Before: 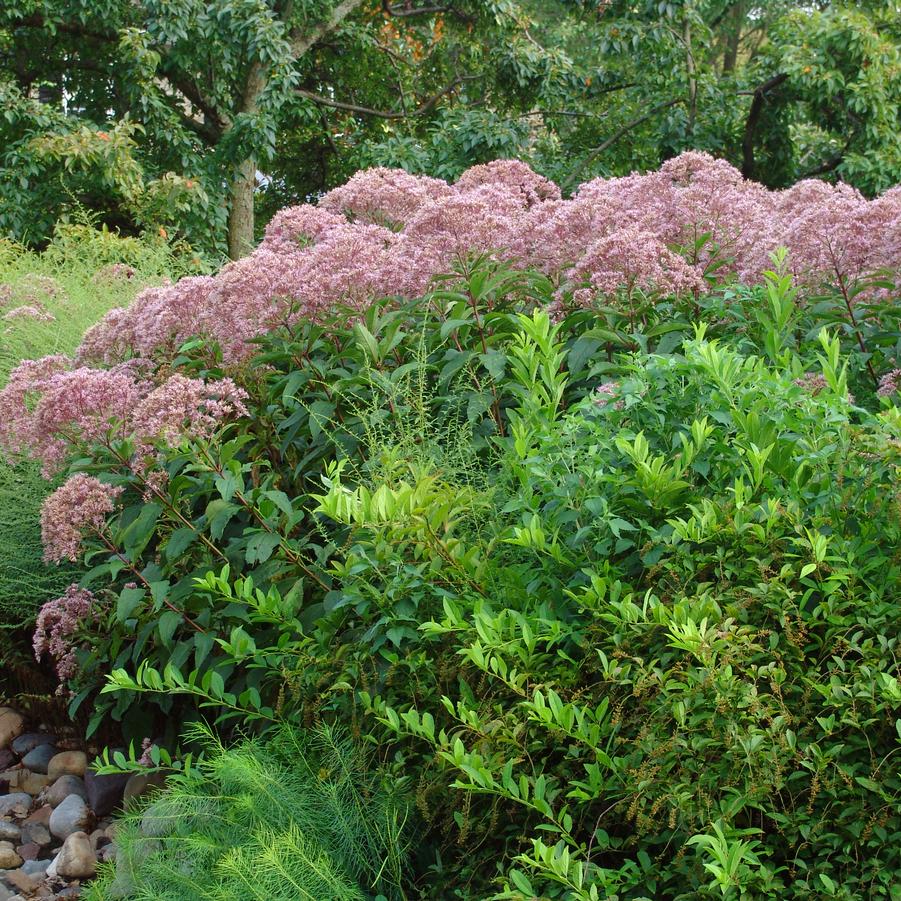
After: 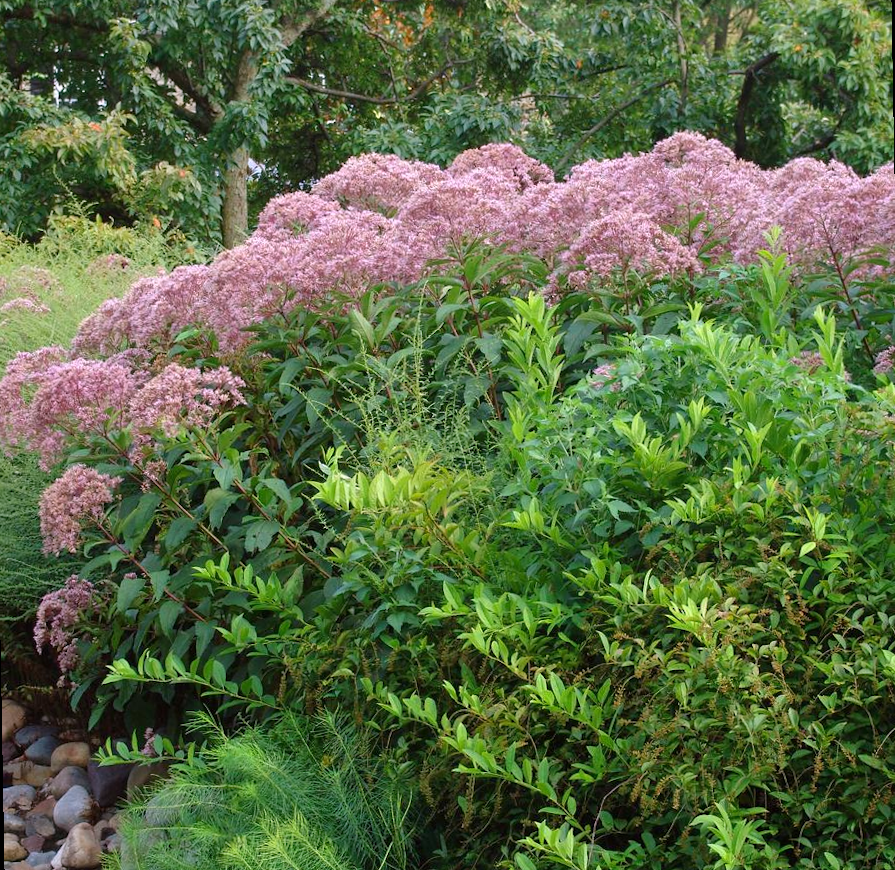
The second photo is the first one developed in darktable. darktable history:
white balance: red 1.05, blue 1.072
rotate and perspective: rotation -1°, crop left 0.011, crop right 0.989, crop top 0.025, crop bottom 0.975
